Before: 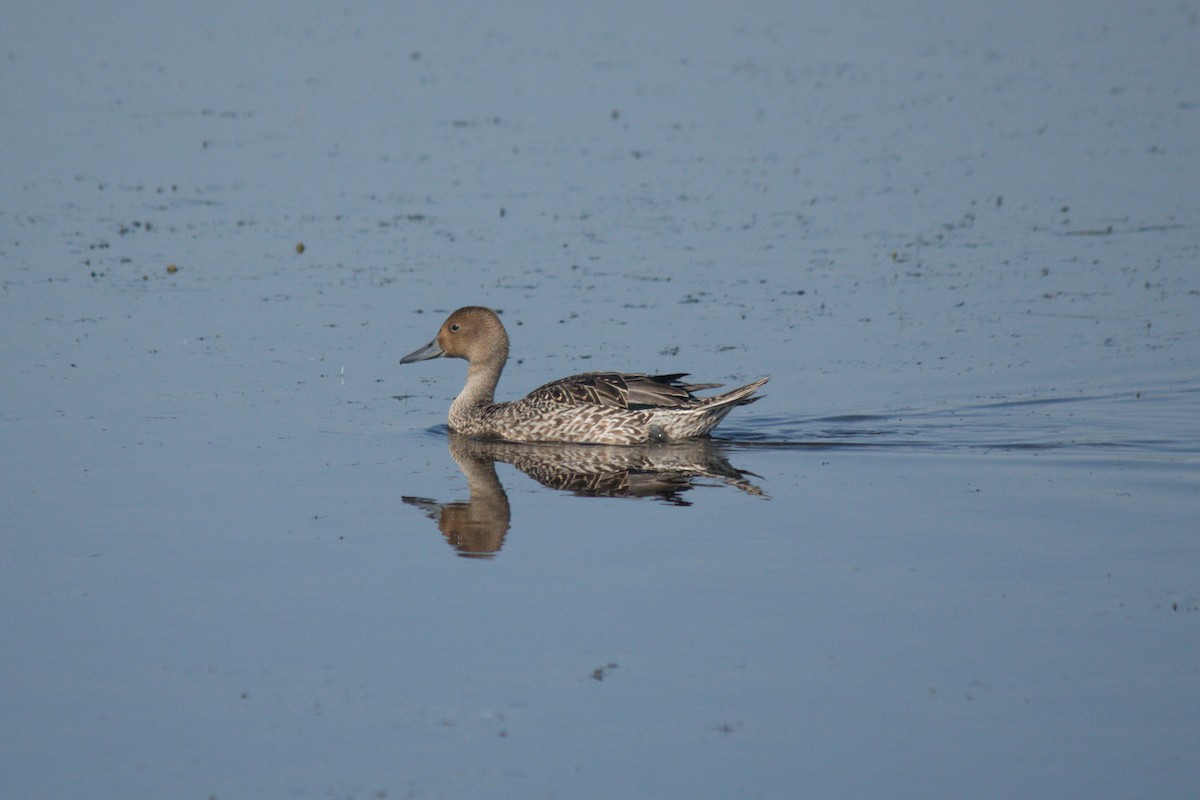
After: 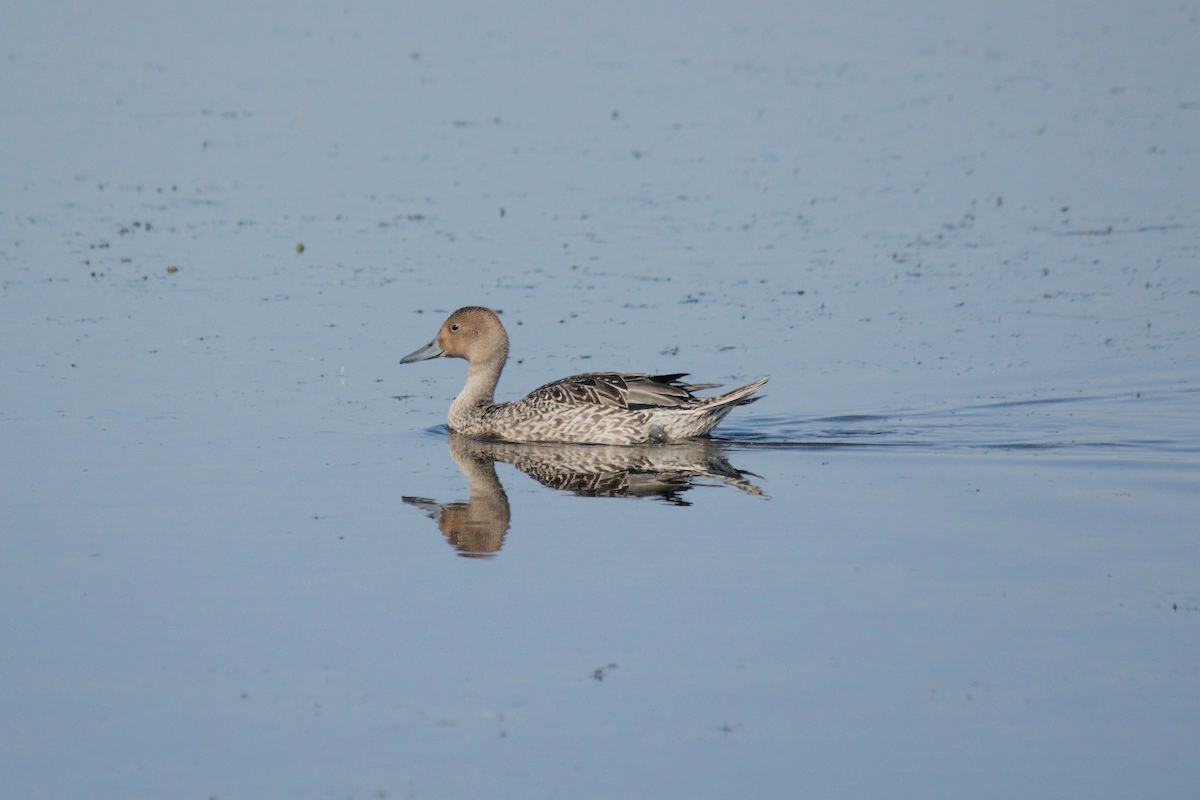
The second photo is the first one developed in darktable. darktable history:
exposure: black level correction 0, exposure 0.7 EV, compensate exposure bias true, compensate highlight preservation false
filmic rgb: black relative exposure -7.15 EV, white relative exposure 5.36 EV, hardness 3.02
